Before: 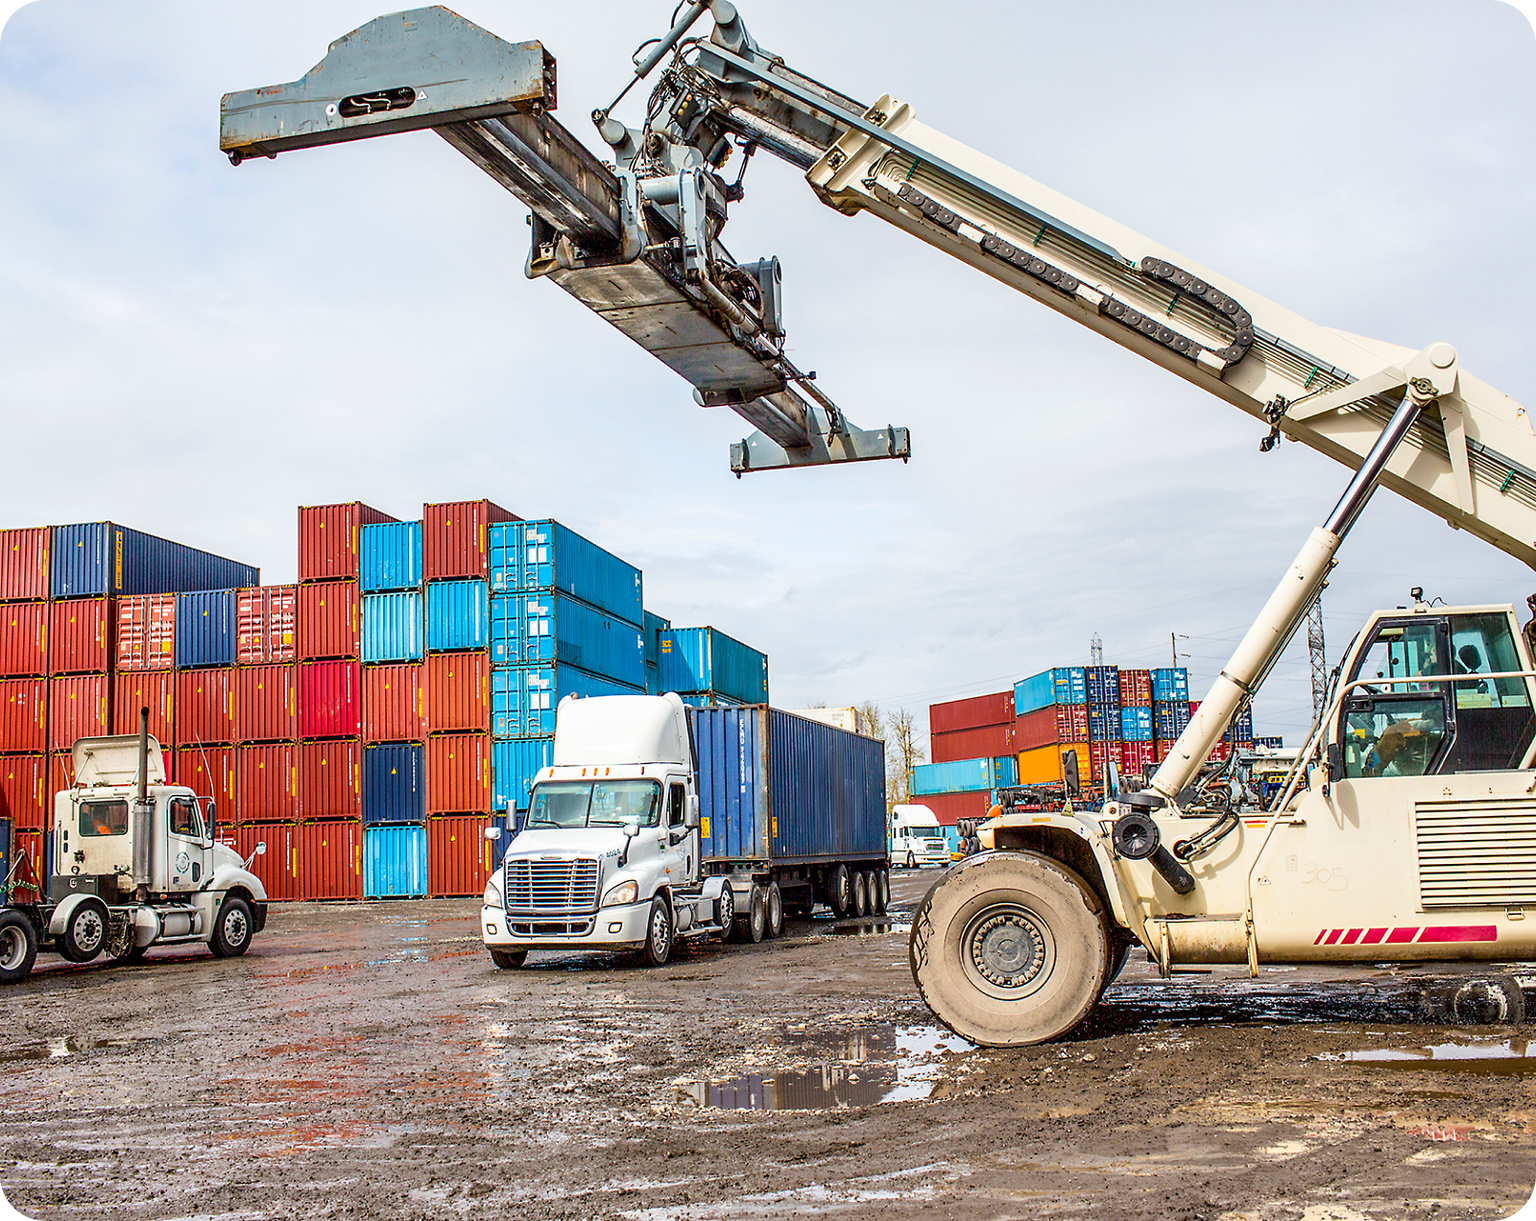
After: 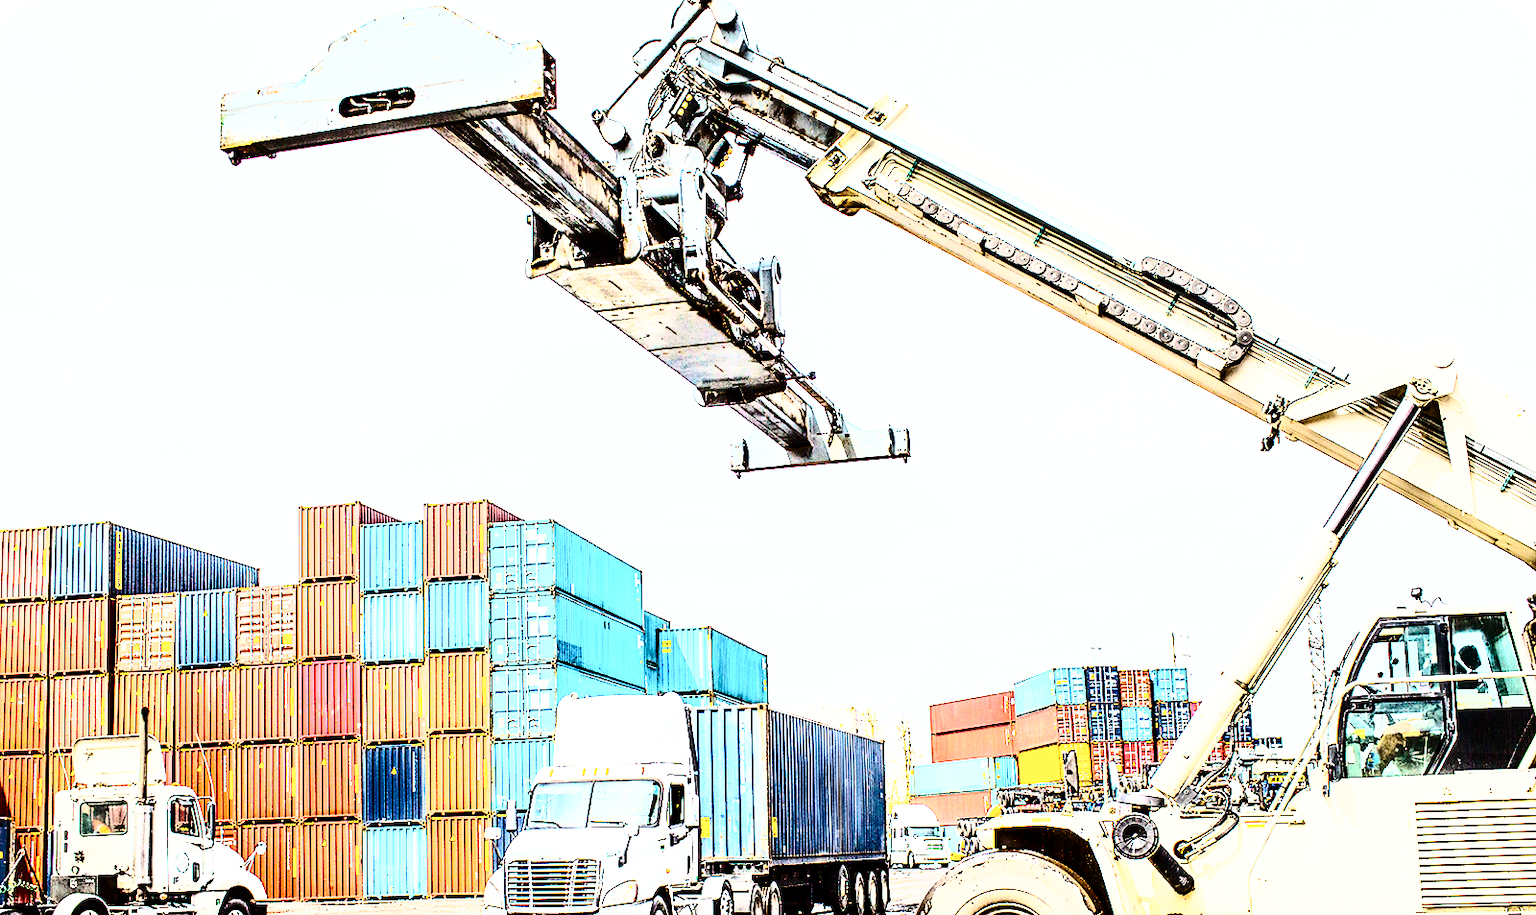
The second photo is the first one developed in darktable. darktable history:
base curve: curves: ch0 [(0, 0) (0.028, 0.03) (0.121, 0.232) (0.46, 0.748) (0.859, 0.968) (1, 1)], preserve colors none
contrast brightness saturation: contrast 0.39, brightness 0.1
crop: bottom 24.967%
rgb curve: curves: ch0 [(0, 0) (0.21, 0.15) (0.24, 0.21) (0.5, 0.75) (0.75, 0.96) (0.89, 0.99) (1, 1)]; ch1 [(0, 0.02) (0.21, 0.13) (0.25, 0.2) (0.5, 0.67) (0.75, 0.9) (0.89, 0.97) (1, 1)]; ch2 [(0, 0.02) (0.21, 0.13) (0.25, 0.2) (0.5, 0.67) (0.75, 0.9) (0.89, 0.97) (1, 1)], compensate middle gray true
